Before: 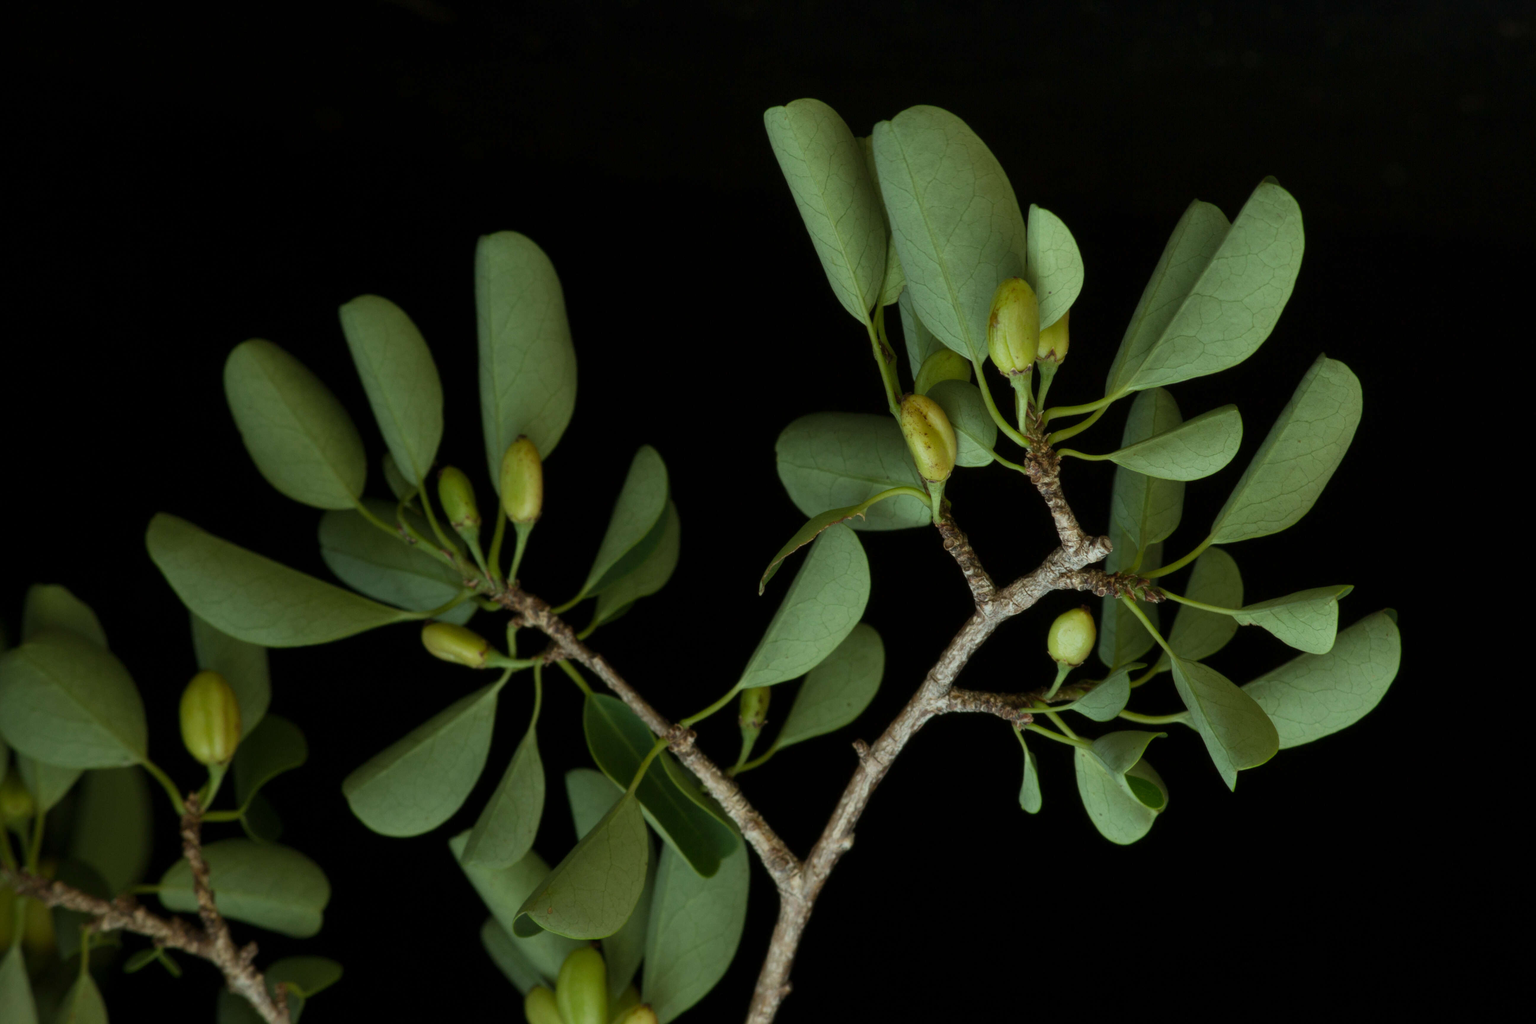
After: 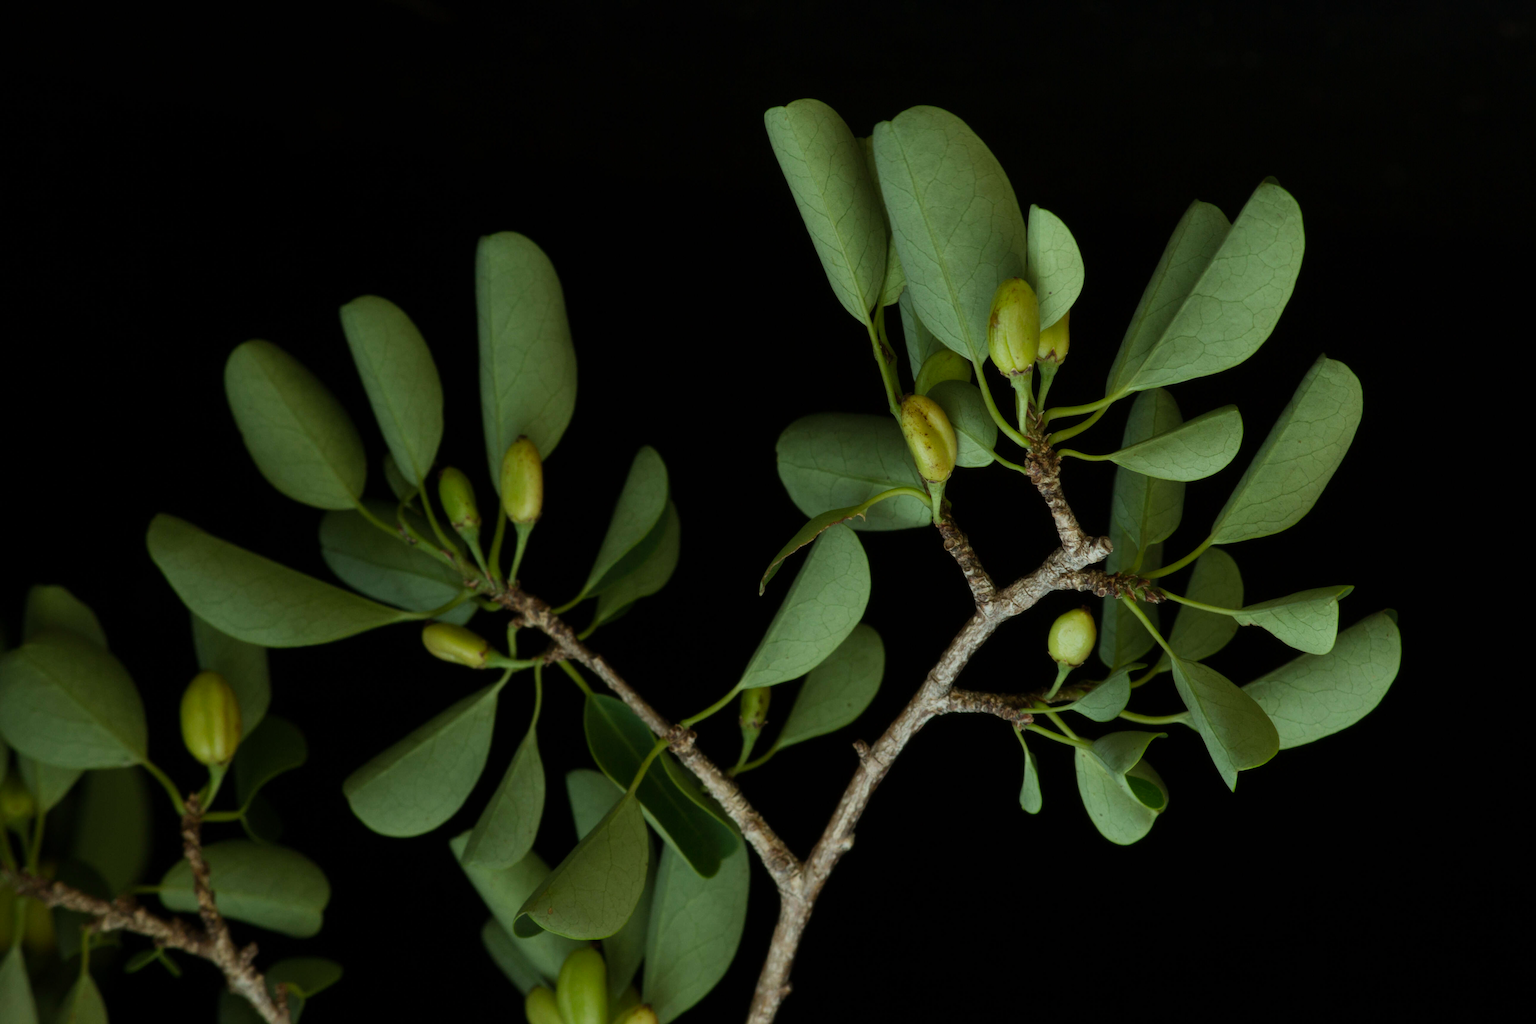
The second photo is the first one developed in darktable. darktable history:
tone curve: curves: ch0 [(0, 0) (0.087, 0.054) (0.281, 0.245) (0.532, 0.514) (0.835, 0.818) (0.994, 0.955)]; ch1 [(0, 0) (0.27, 0.195) (0.406, 0.435) (0.452, 0.474) (0.495, 0.5) (0.514, 0.508) (0.537, 0.556) (0.654, 0.689) (1, 1)]; ch2 [(0, 0) (0.269, 0.299) (0.459, 0.441) (0.498, 0.499) (0.523, 0.52) (0.551, 0.549) (0.633, 0.625) (0.659, 0.681) (0.718, 0.764) (1, 1)], preserve colors none
